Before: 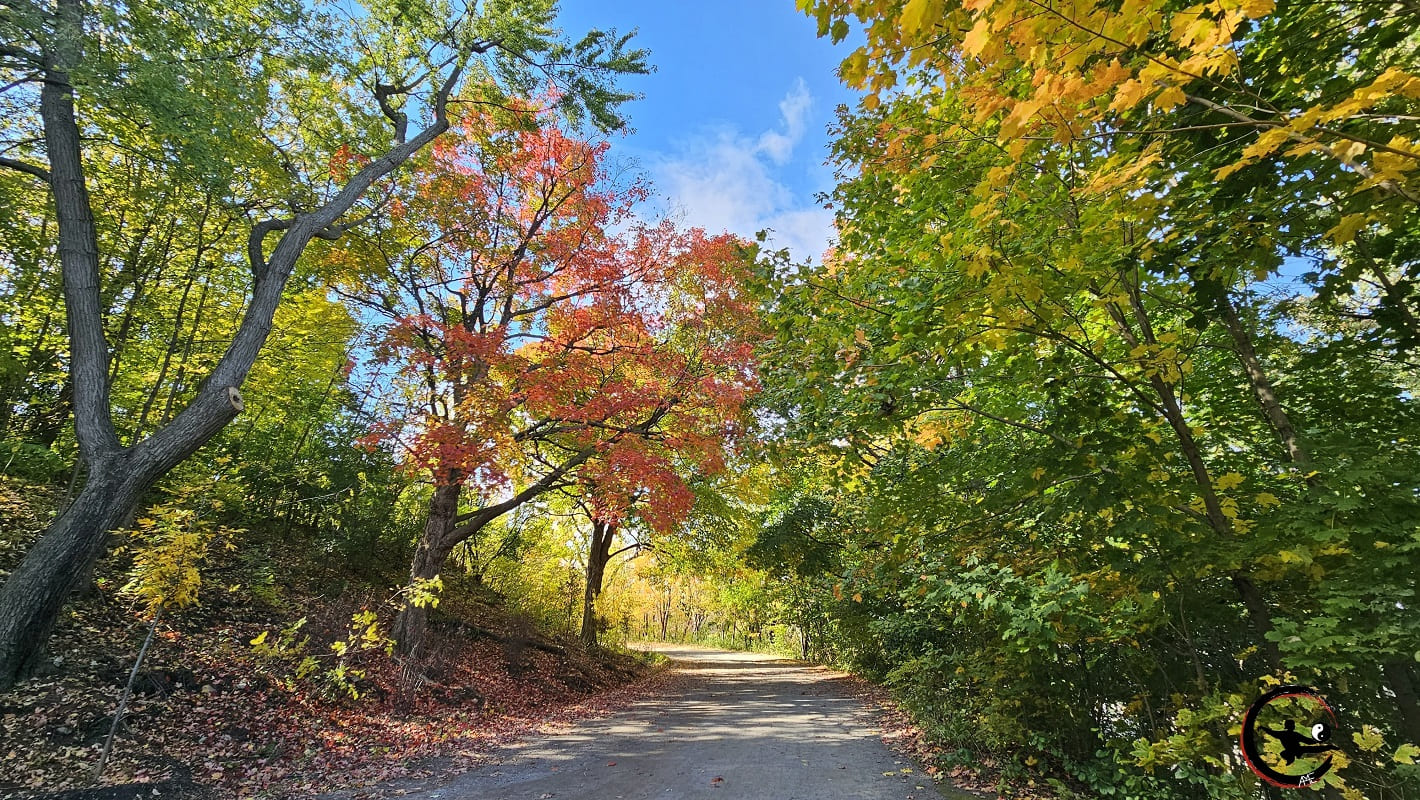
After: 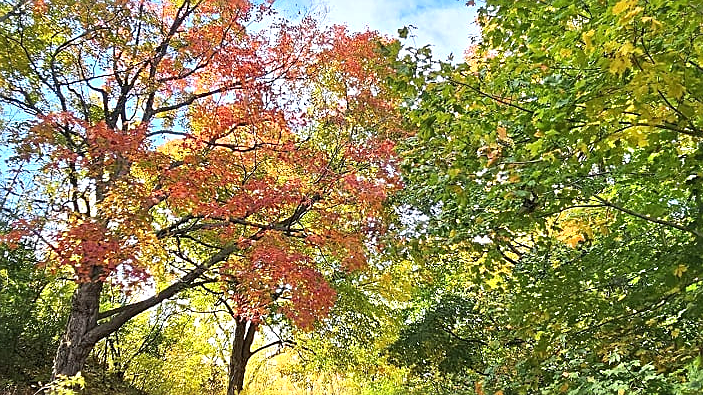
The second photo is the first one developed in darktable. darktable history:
exposure: black level correction 0, exposure 0.499 EV, compensate exposure bias true, compensate highlight preservation false
crop: left 25.277%, top 25.439%, right 25.201%, bottom 25.068%
sharpen: on, module defaults
